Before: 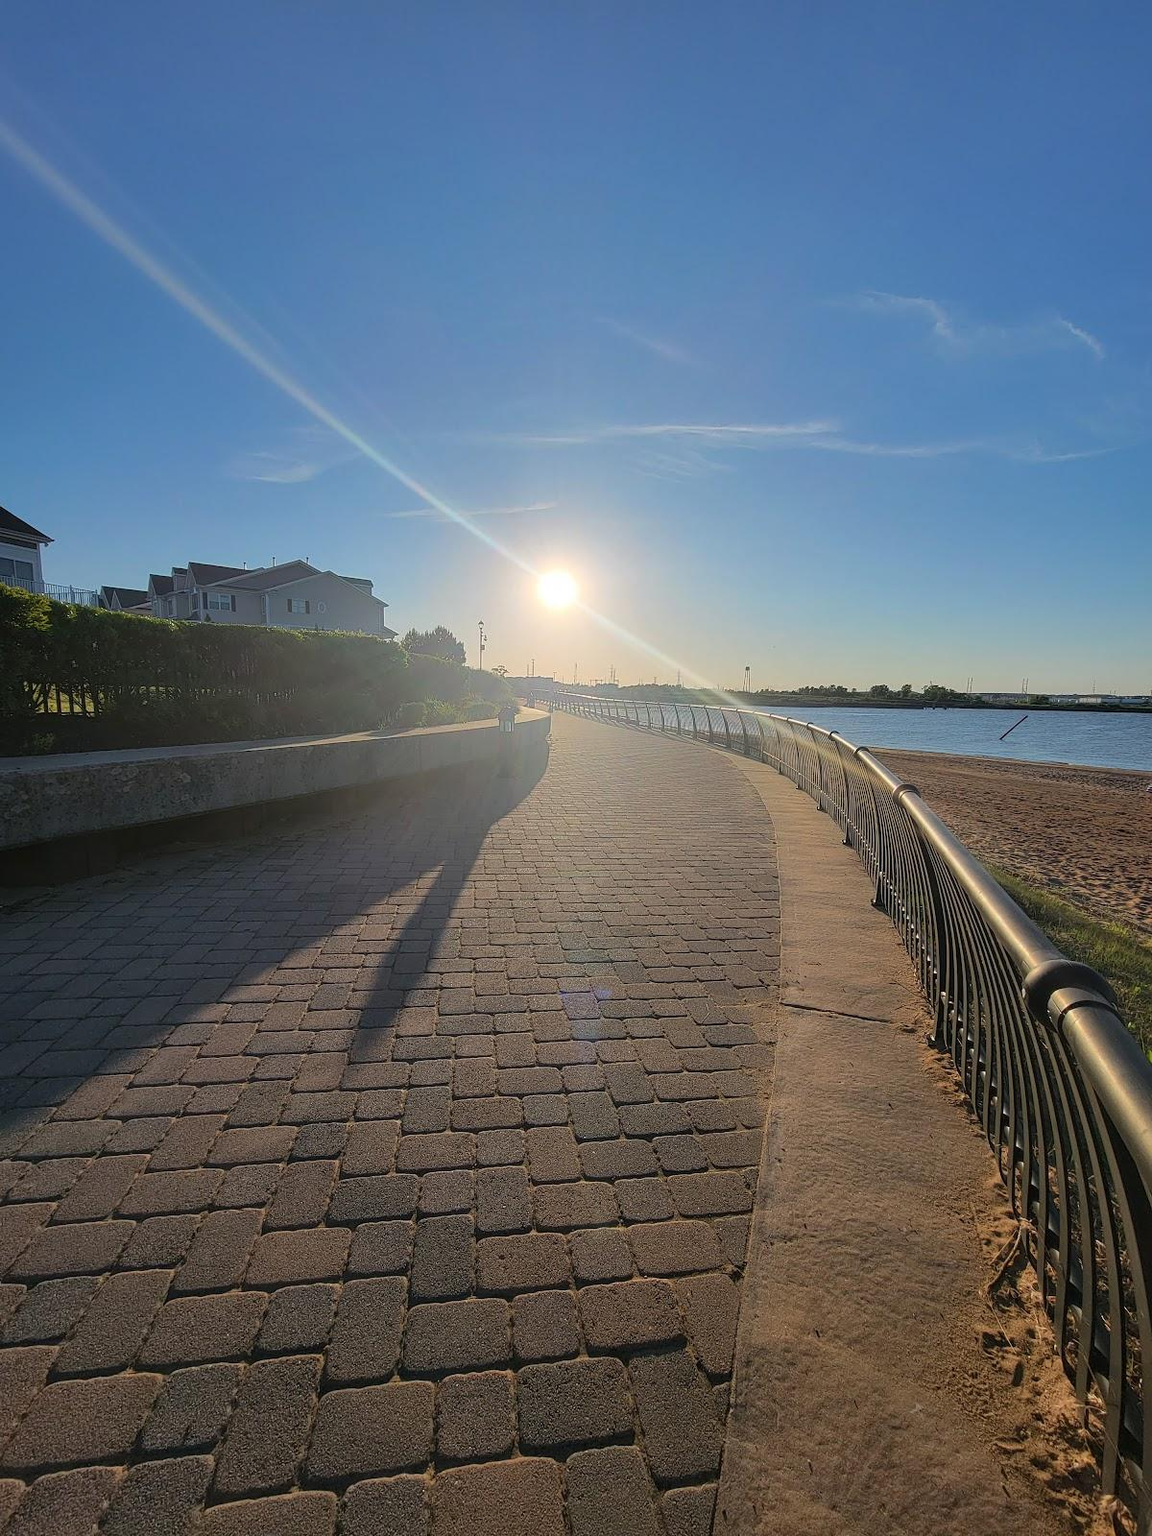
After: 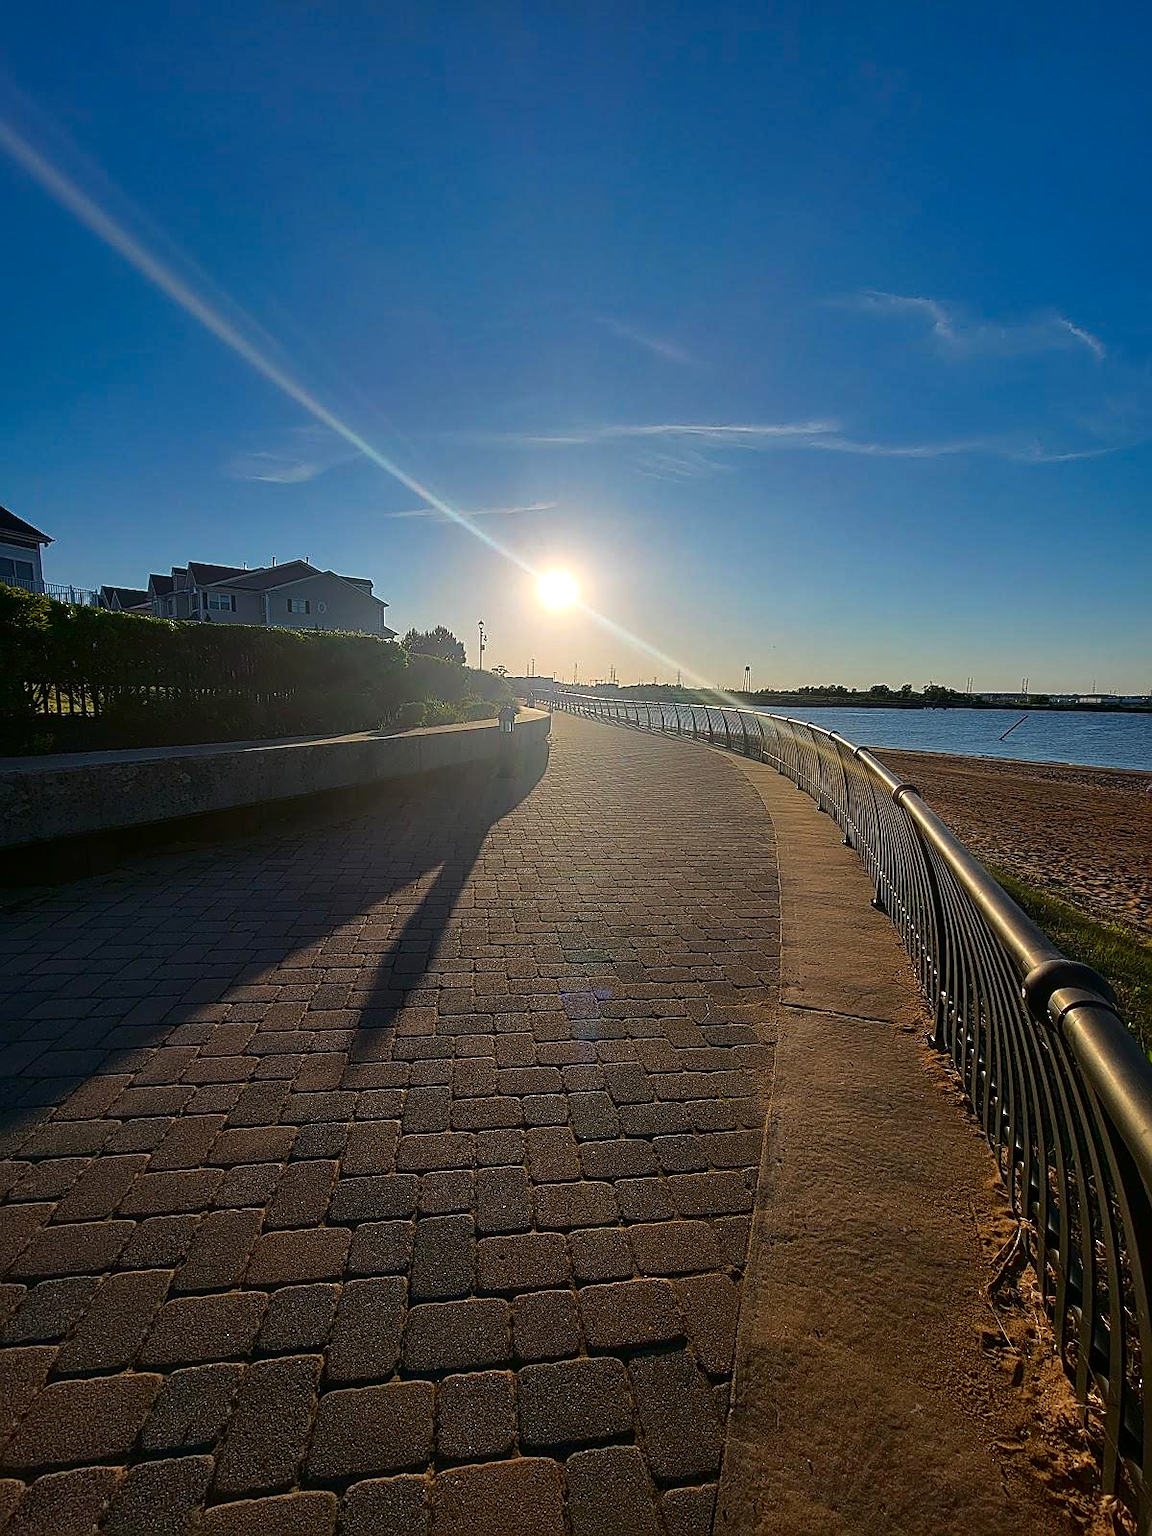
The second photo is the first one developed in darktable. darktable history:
exposure: exposure 0.127 EV, compensate highlight preservation false
contrast brightness saturation: contrast 0.1, brightness -0.26, saturation 0.14
sharpen: on, module defaults
